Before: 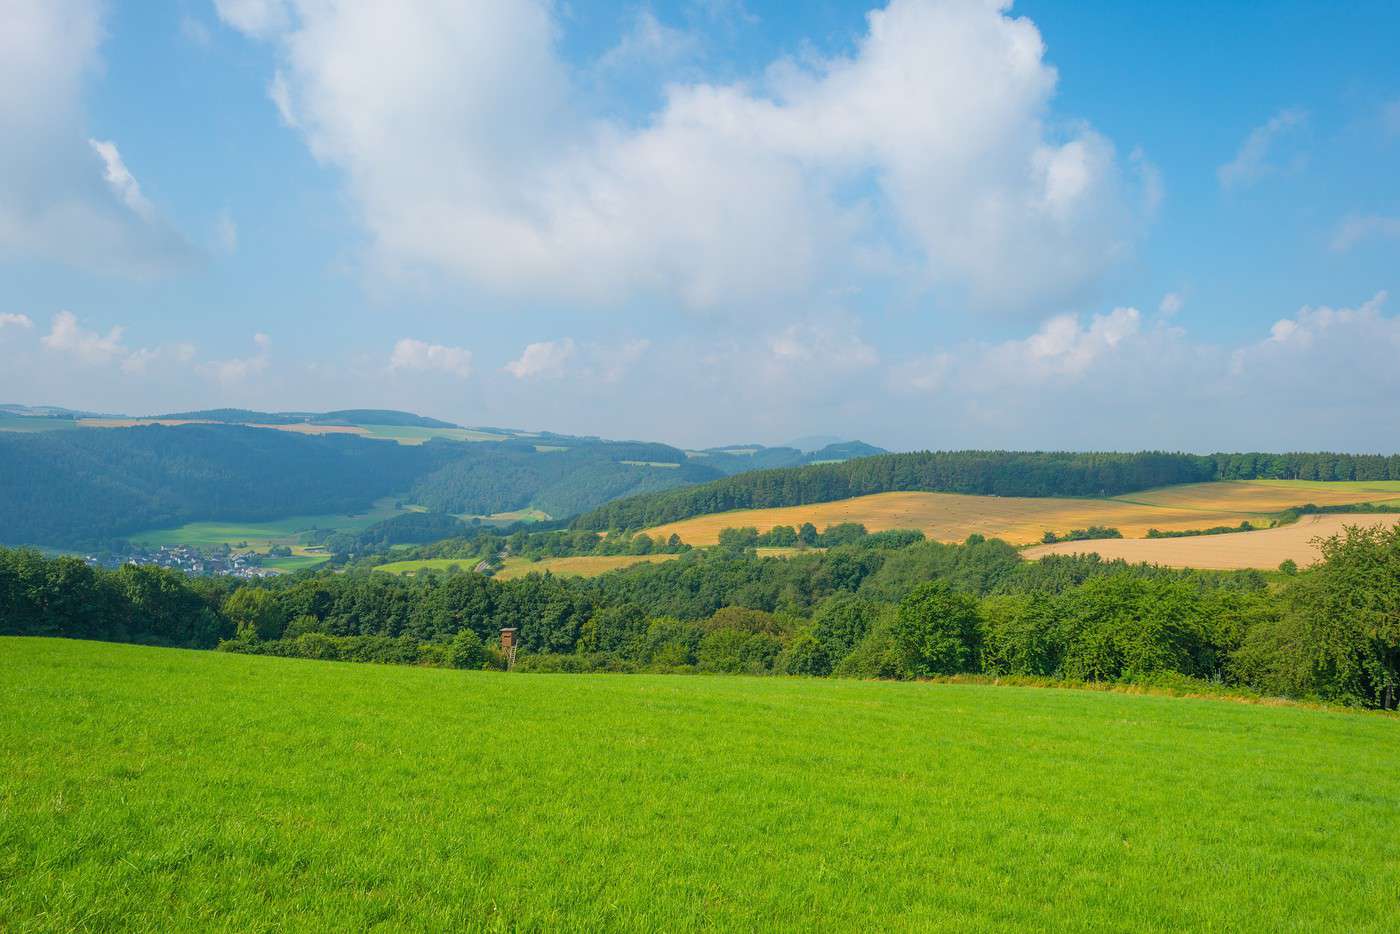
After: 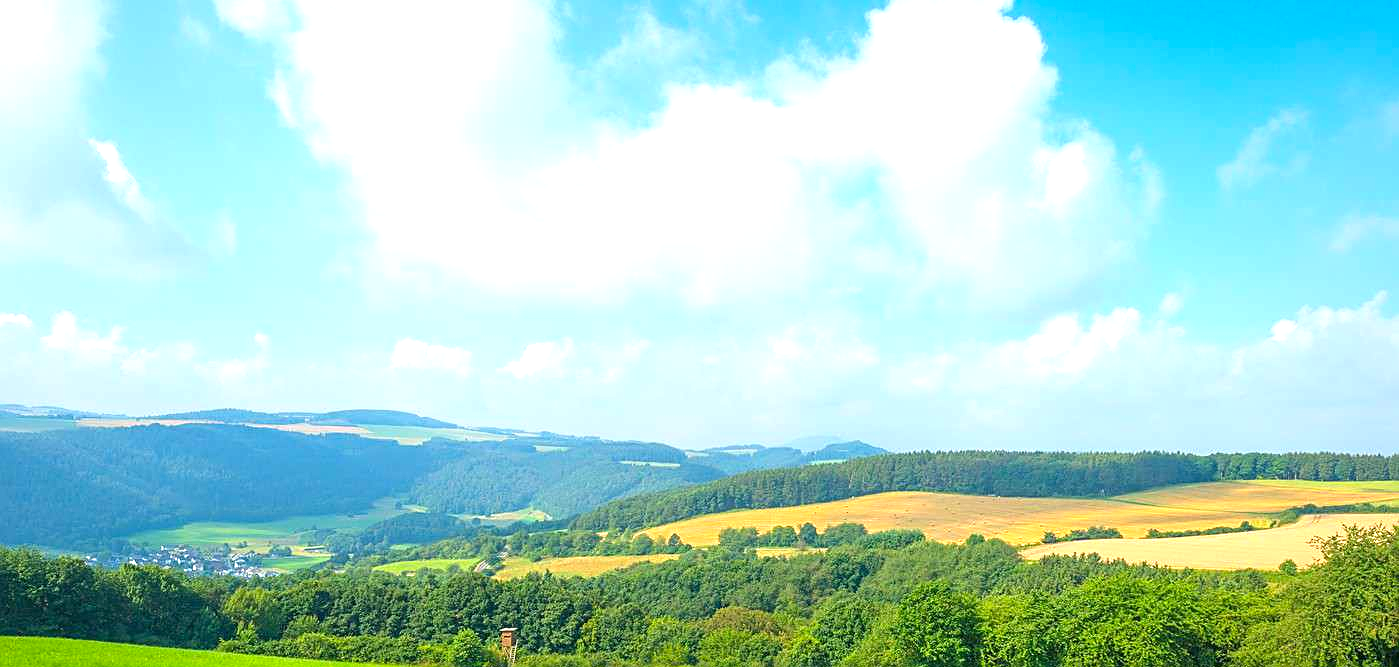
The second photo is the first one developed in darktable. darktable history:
sharpen: on, module defaults
crop: bottom 28.576%
contrast brightness saturation: saturation 0.1
exposure: exposure 1 EV, compensate highlight preservation false
